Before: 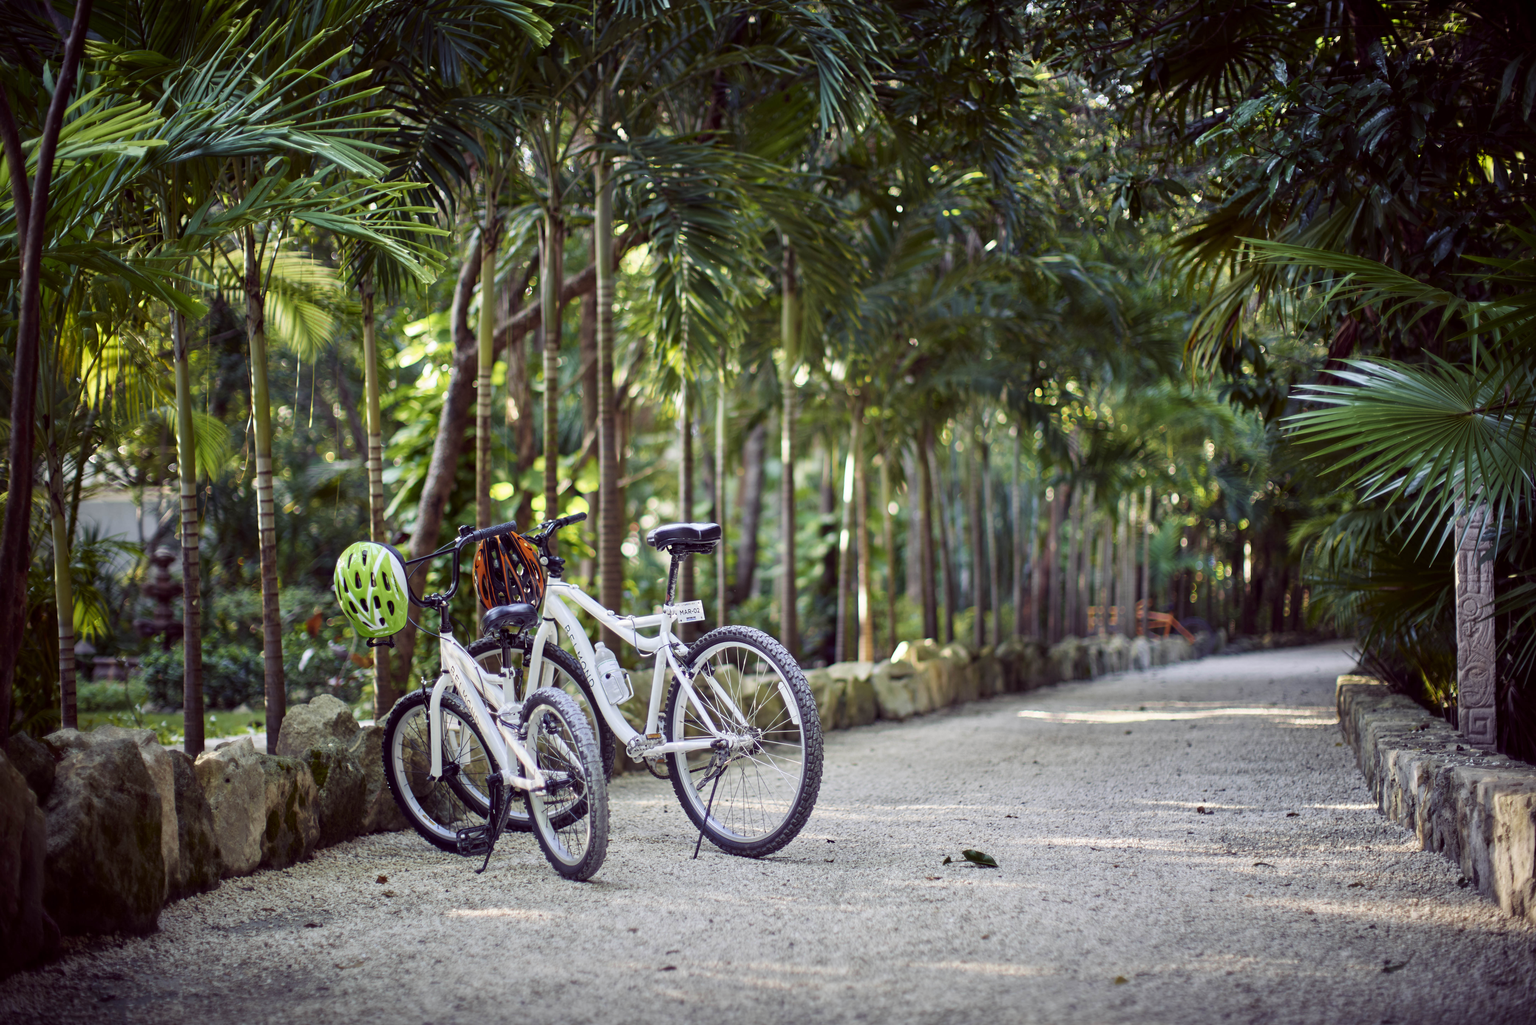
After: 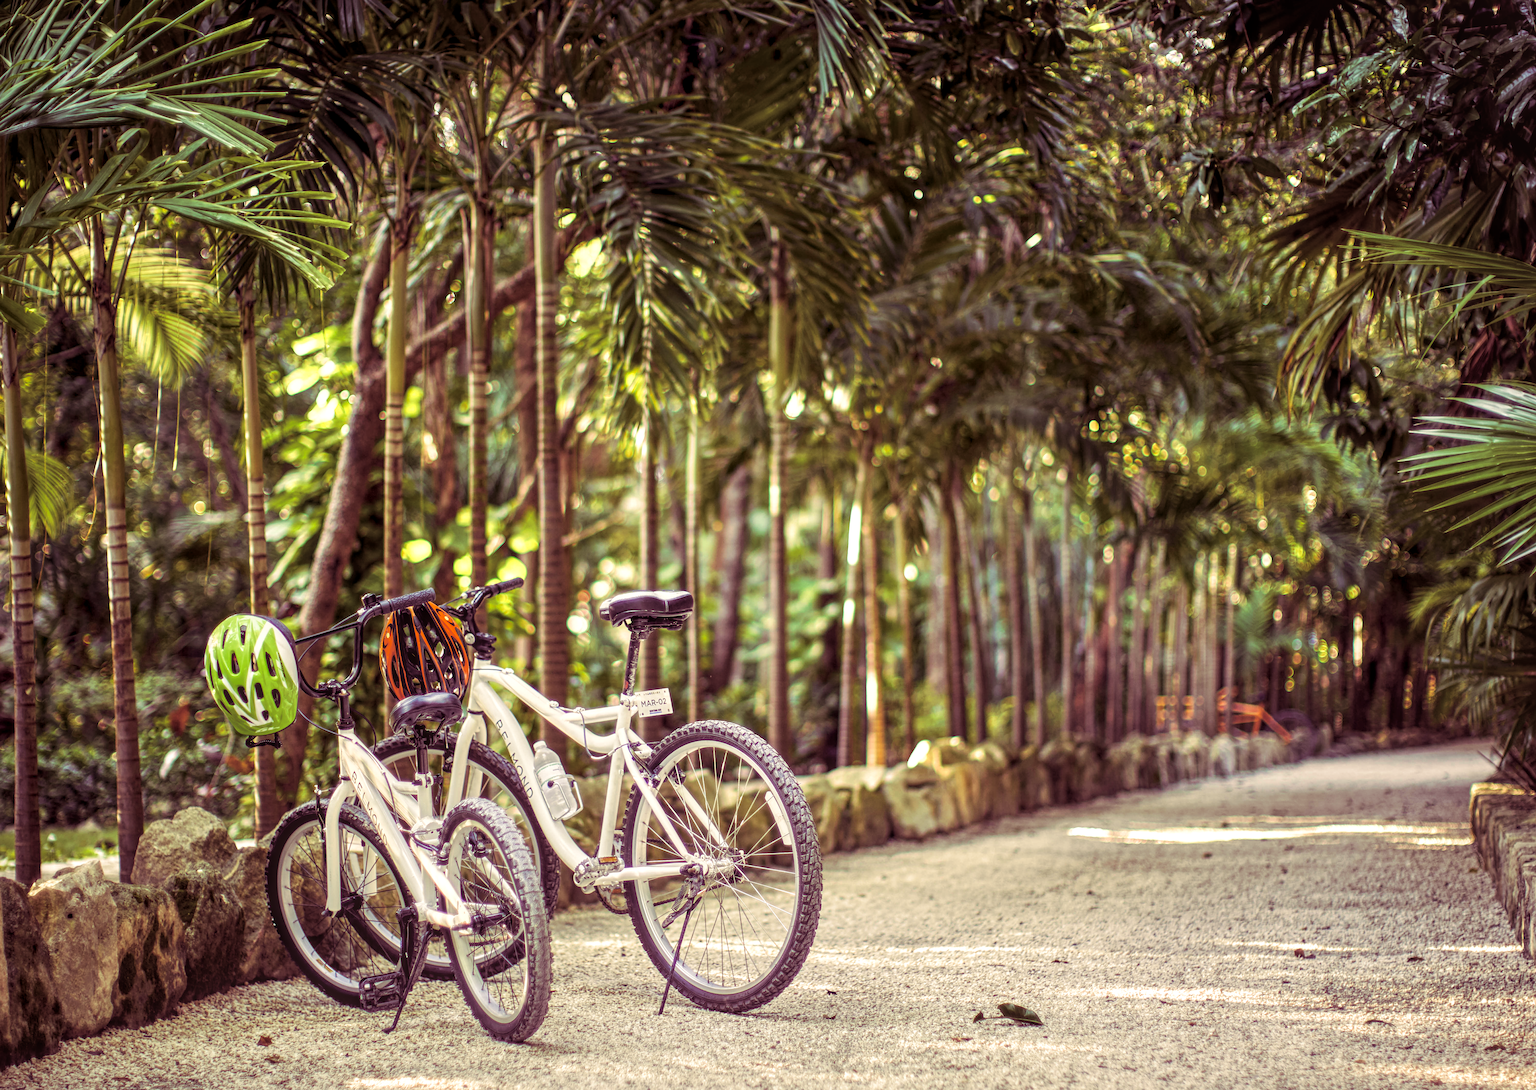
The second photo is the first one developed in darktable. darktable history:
split-toning: shadows › saturation 0.41, highlights › saturation 0, compress 33.55%
color correction: highlights a* 2.72, highlights b* 22.8
color balance rgb: perceptual saturation grading › global saturation 20%, perceptual saturation grading › highlights -50%, perceptual saturation grading › shadows 30%, perceptual brilliance grading › global brilliance 10%, perceptual brilliance grading › shadows 15%
crop: left 11.225%, top 5.381%, right 9.565%, bottom 10.314%
sharpen: amount 0.2
local contrast: highlights 74%, shadows 55%, detail 176%, midtone range 0.207
